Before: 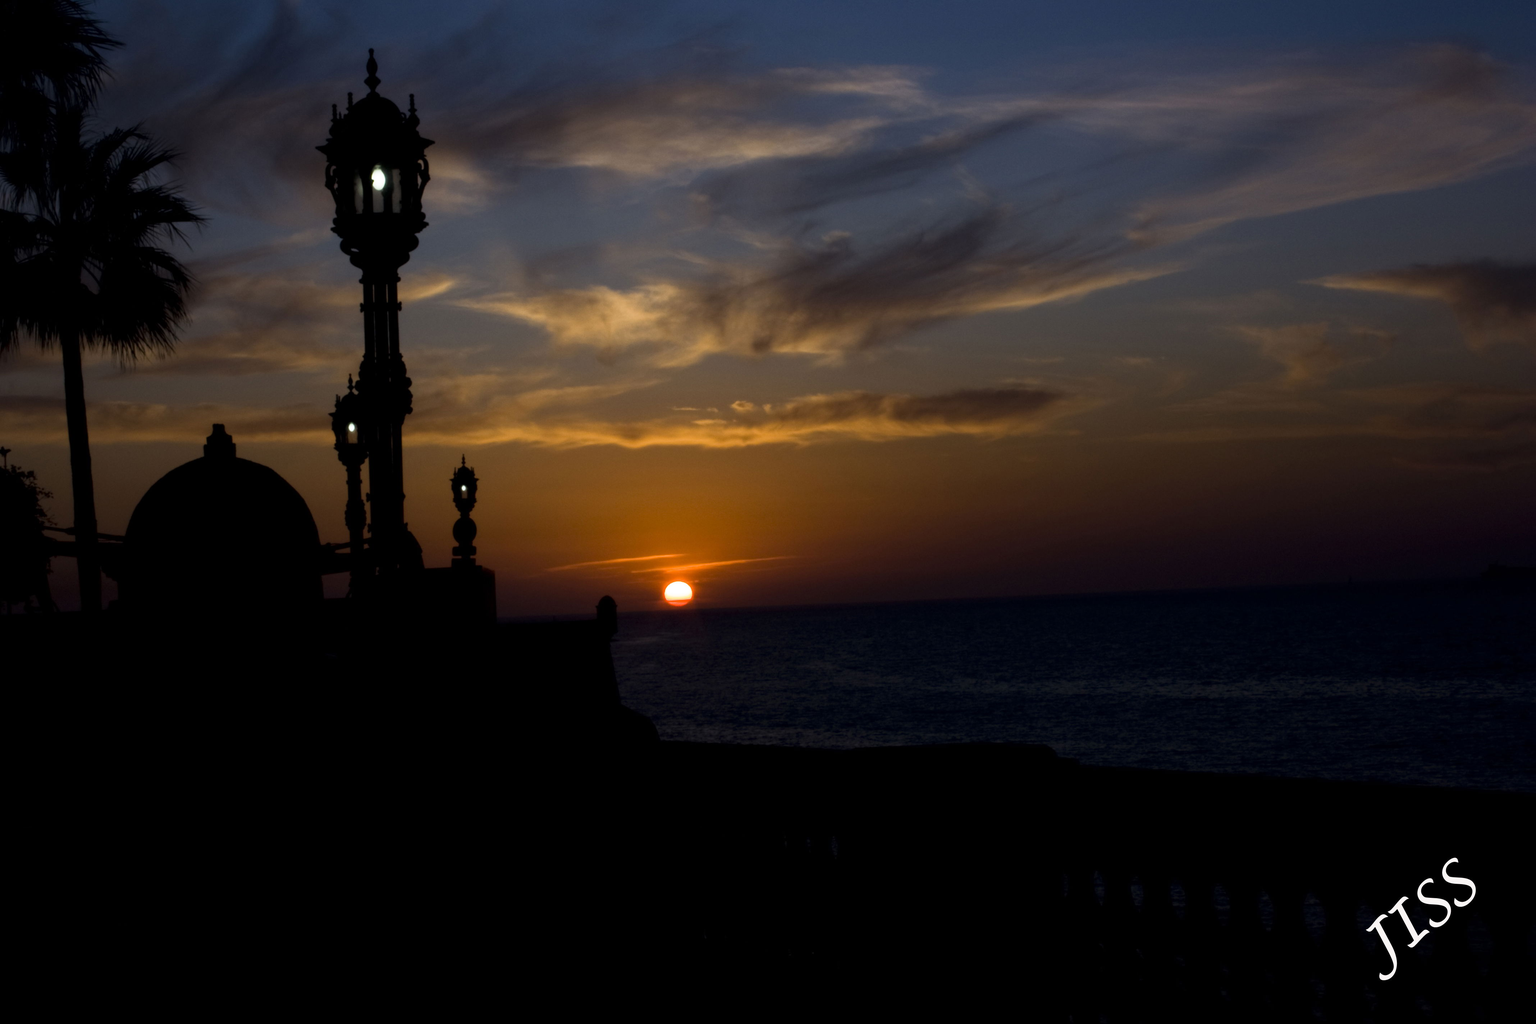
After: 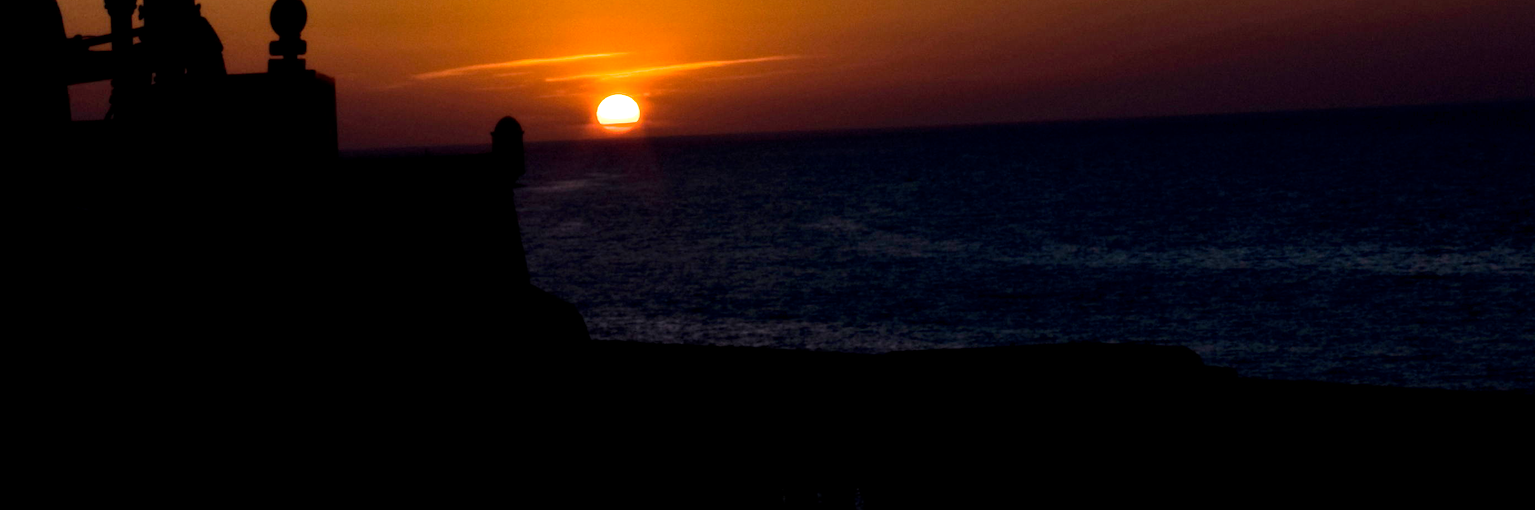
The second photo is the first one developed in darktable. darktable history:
crop: left 18.111%, top 50.816%, right 17.089%, bottom 16.862%
shadows and highlights: shadows 37.72, highlights -27.09, soften with gaussian
contrast brightness saturation: contrast 0.149, brightness 0.041
exposure: black level correction 0, exposure 0.938 EV, compensate exposure bias true, compensate highlight preservation false
